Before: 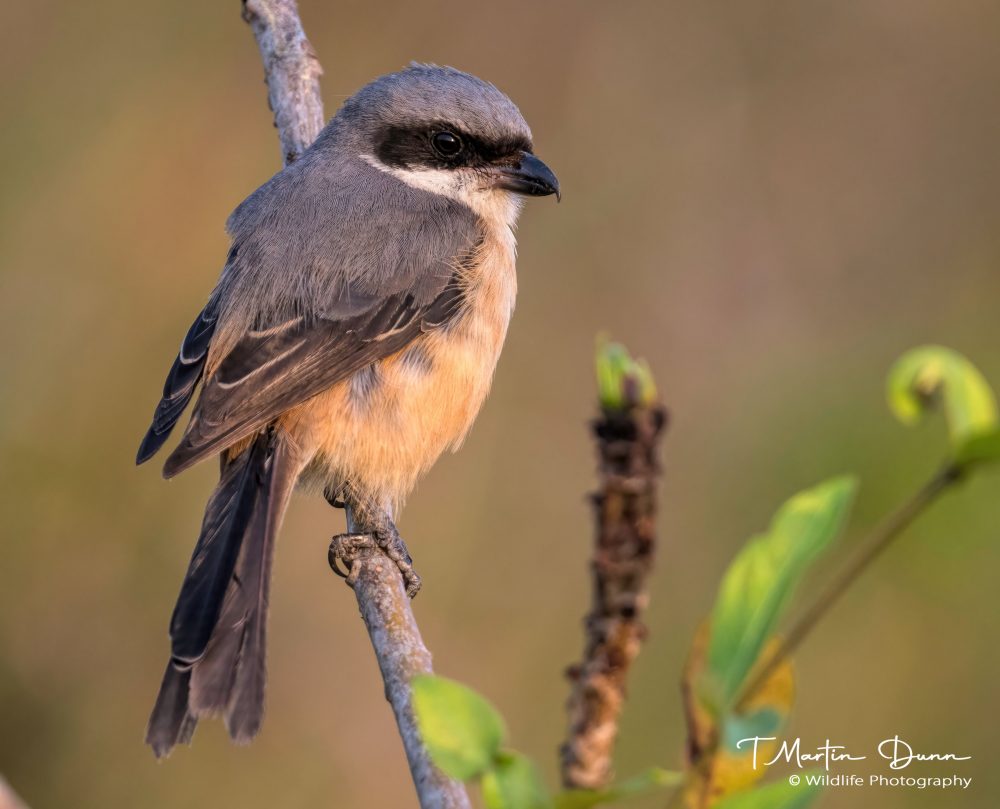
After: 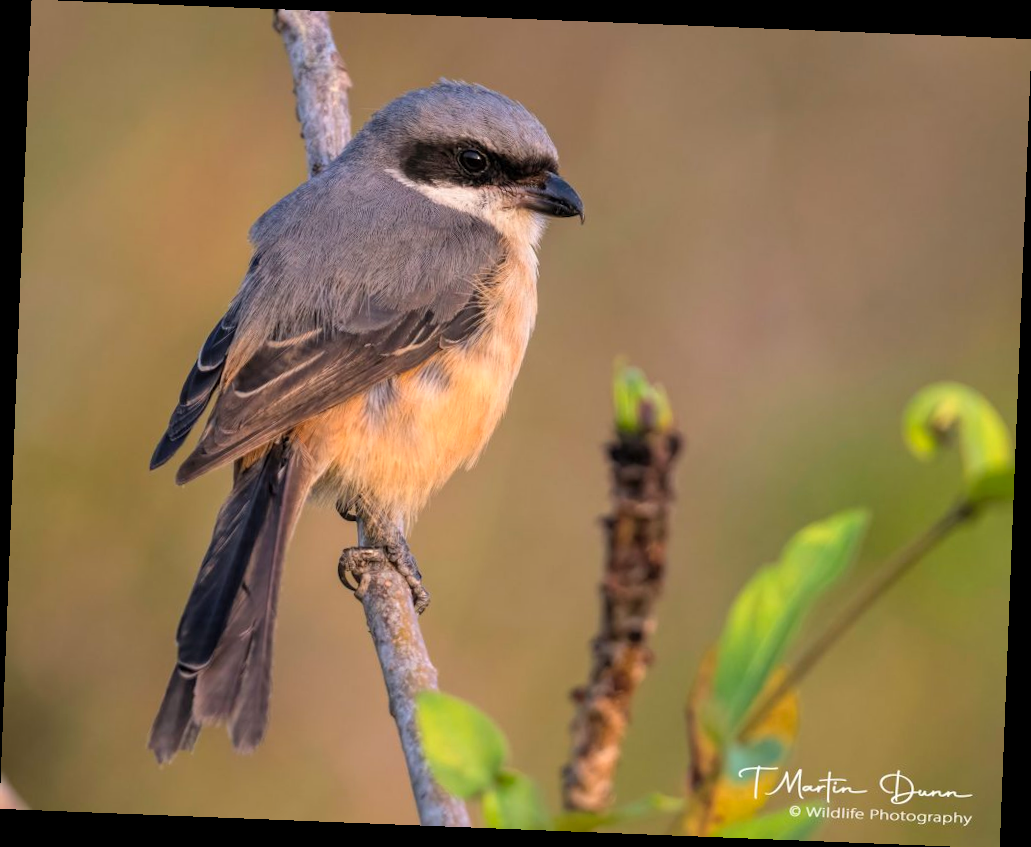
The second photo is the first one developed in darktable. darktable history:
rotate and perspective: rotation 2.27°, automatic cropping off
contrast brightness saturation: contrast 0.03, brightness 0.06, saturation 0.13
